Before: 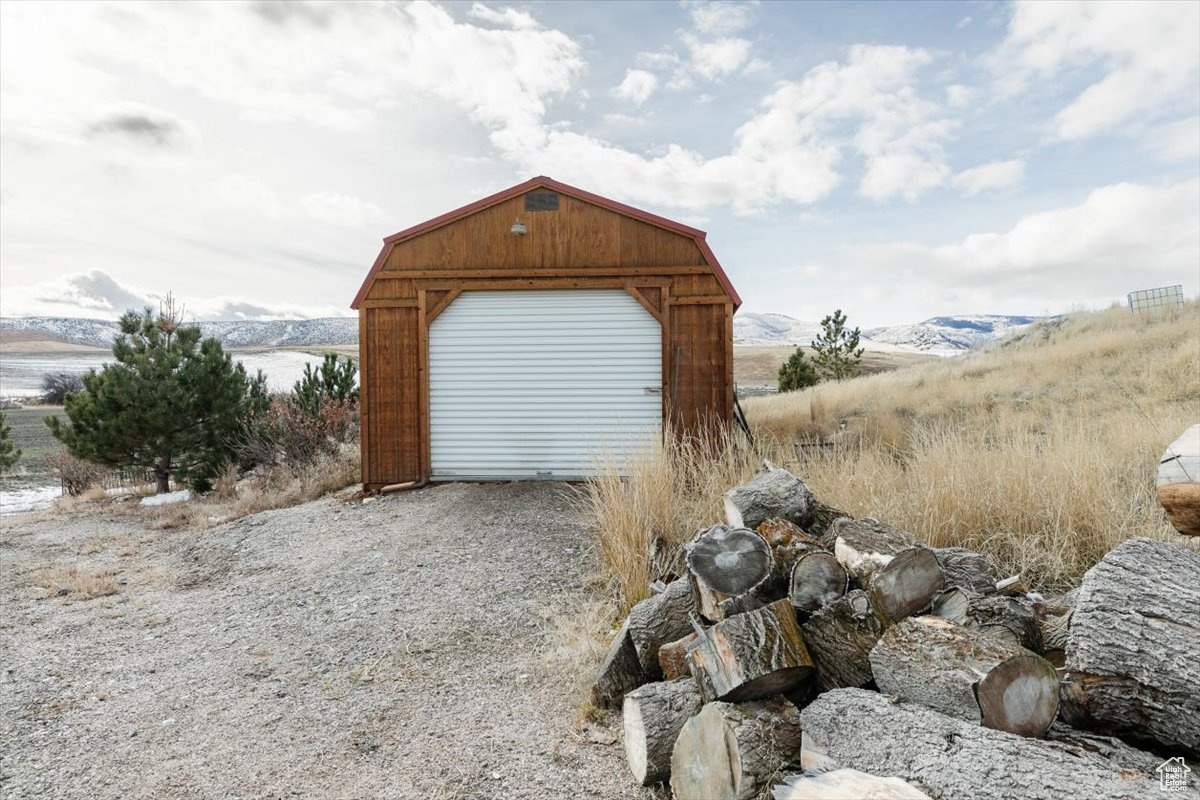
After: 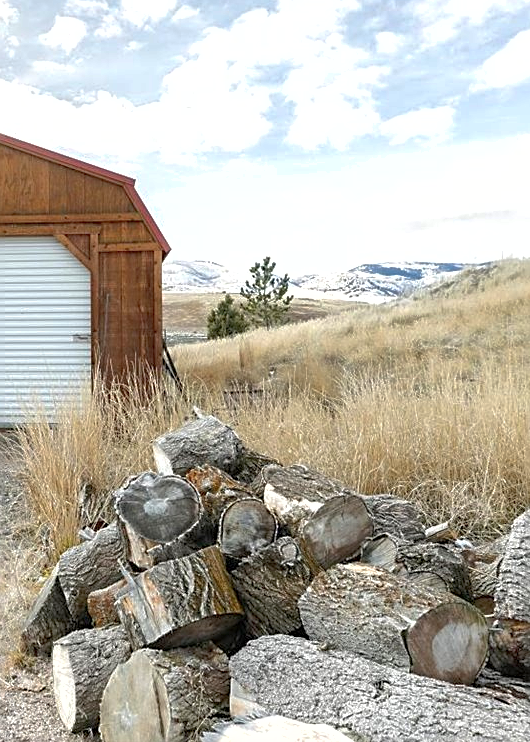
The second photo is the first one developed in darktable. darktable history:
crop: left 47.628%, top 6.643%, right 7.874%
sharpen: on, module defaults
exposure: exposure 0.485 EV, compensate highlight preservation false
shadows and highlights: on, module defaults
